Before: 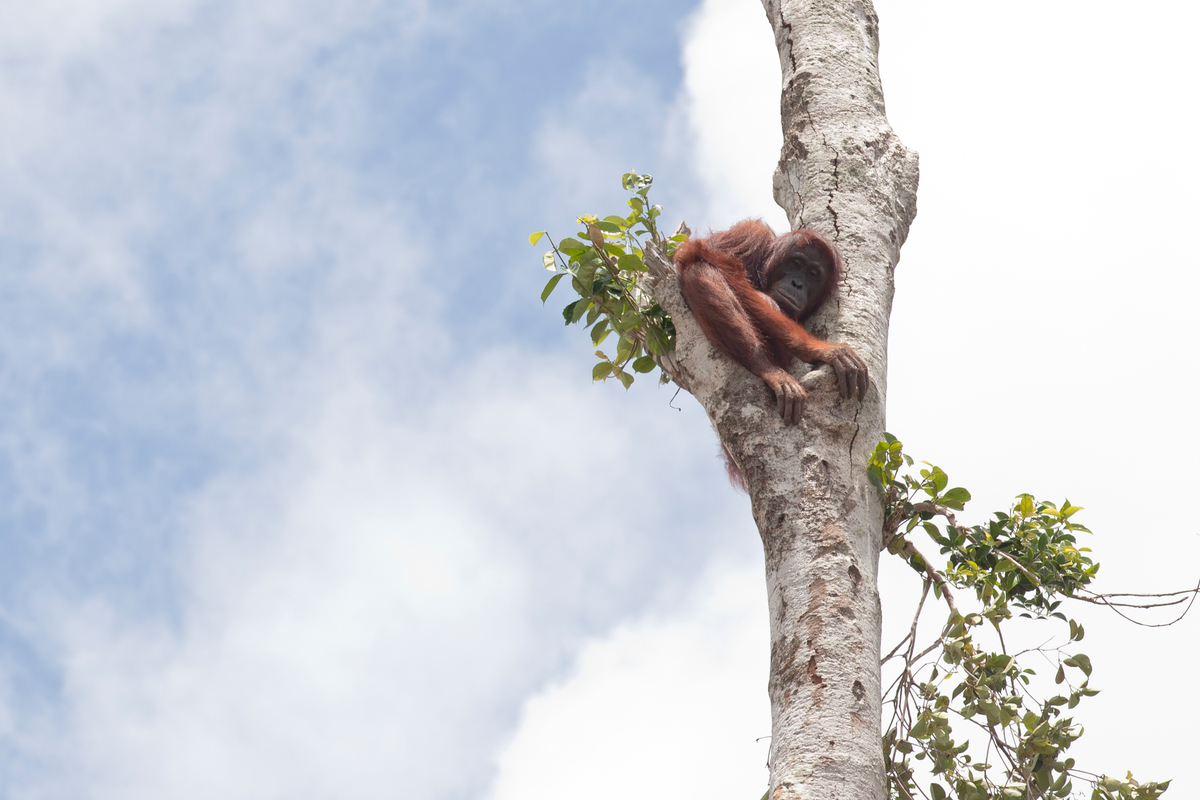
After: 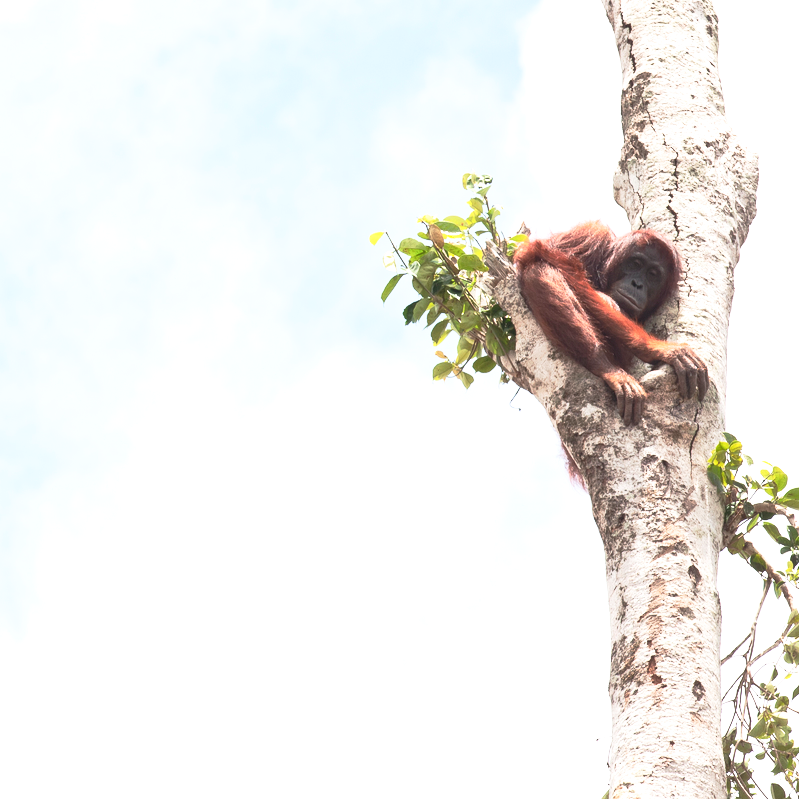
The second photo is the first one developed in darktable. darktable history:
crop and rotate: left 13.352%, right 19.995%
exposure: black level correction 0, exposure 0.69 EV, compensate highlight preservation false
shadows and highlights: shadows -0.814, highlights 38.8
base curve: curves: ch0 [(0, 0) (0.257, 0.25) (0.482, 0.586) (0.757, 0.871) (1, 1)], preserve colors none
